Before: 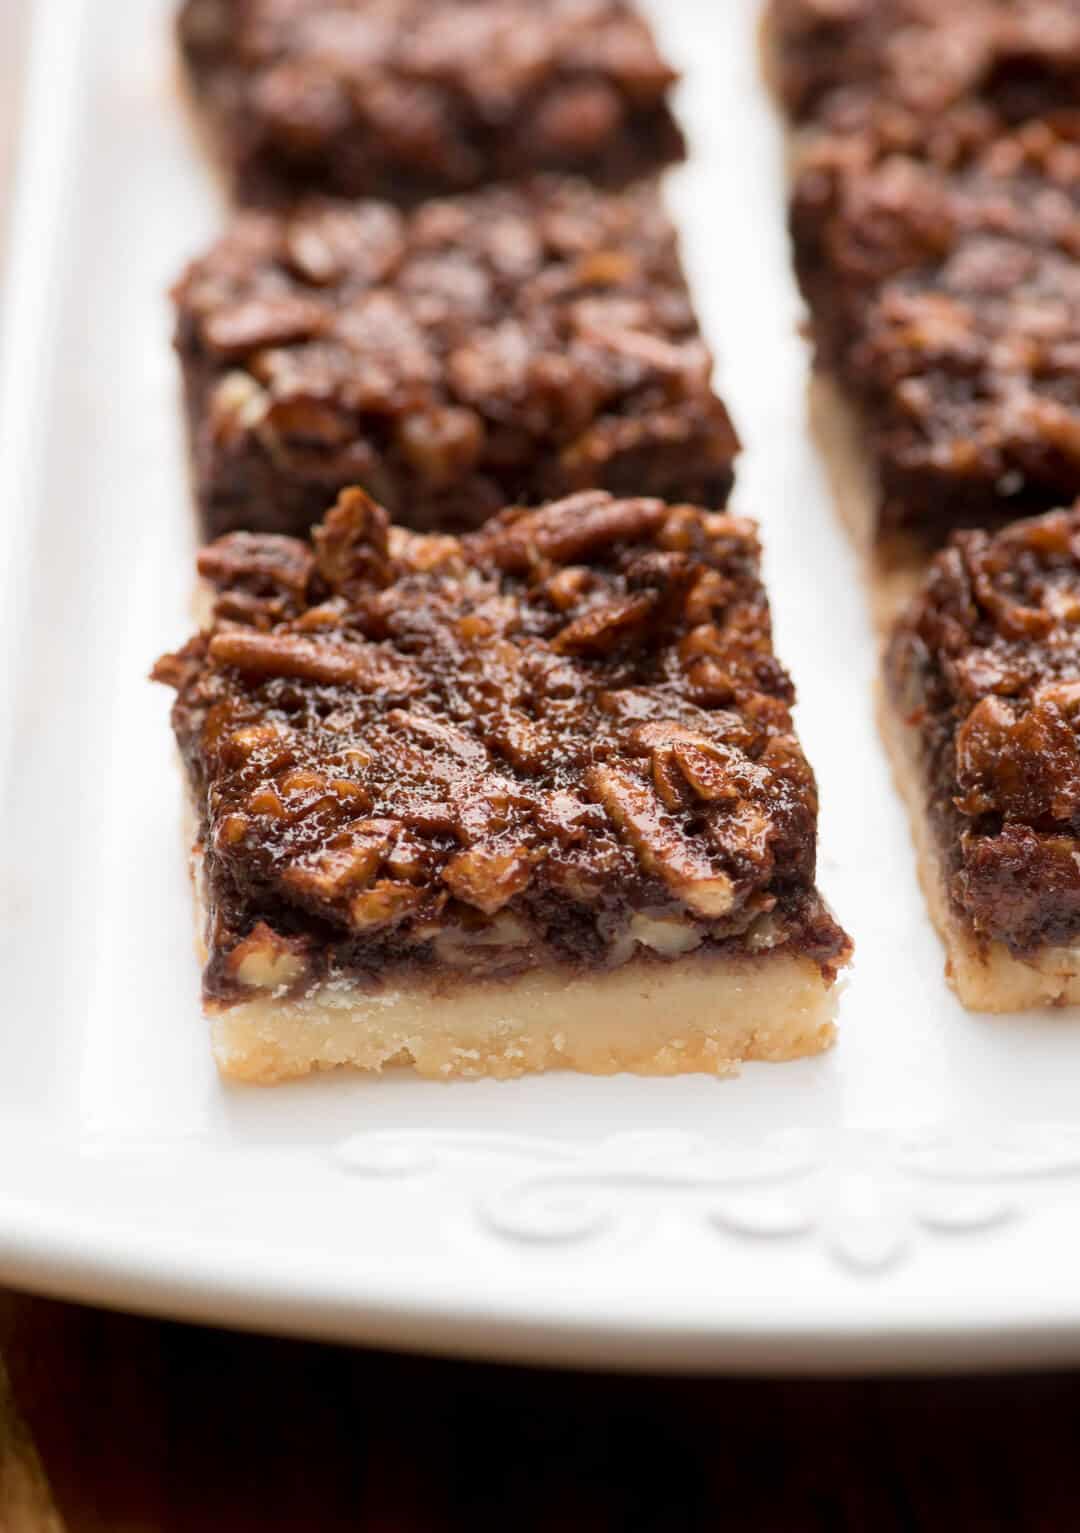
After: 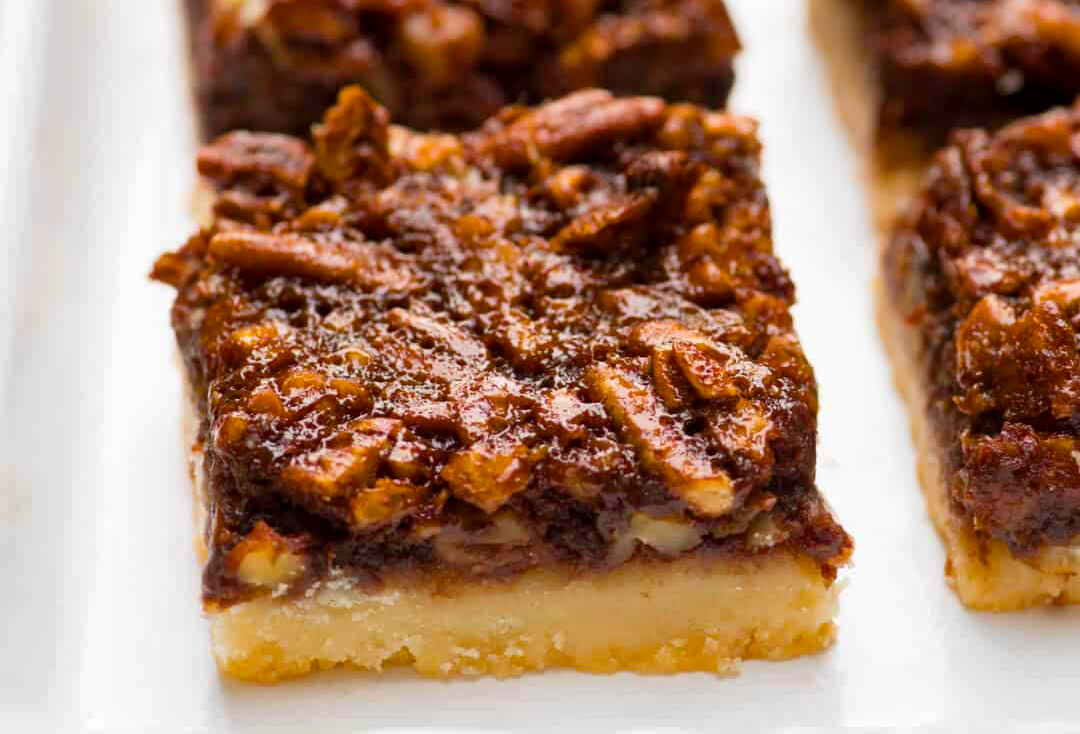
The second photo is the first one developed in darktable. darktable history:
color balance rgb: perceptual saturation grading › global saturation 39.788%, global vibrance 20%
shadows and highlights: highlights color adjustment 46.56%, low approximation 0.01, soften with gaussian
crop and rotate: top 26.201%, bottom 25.885%
